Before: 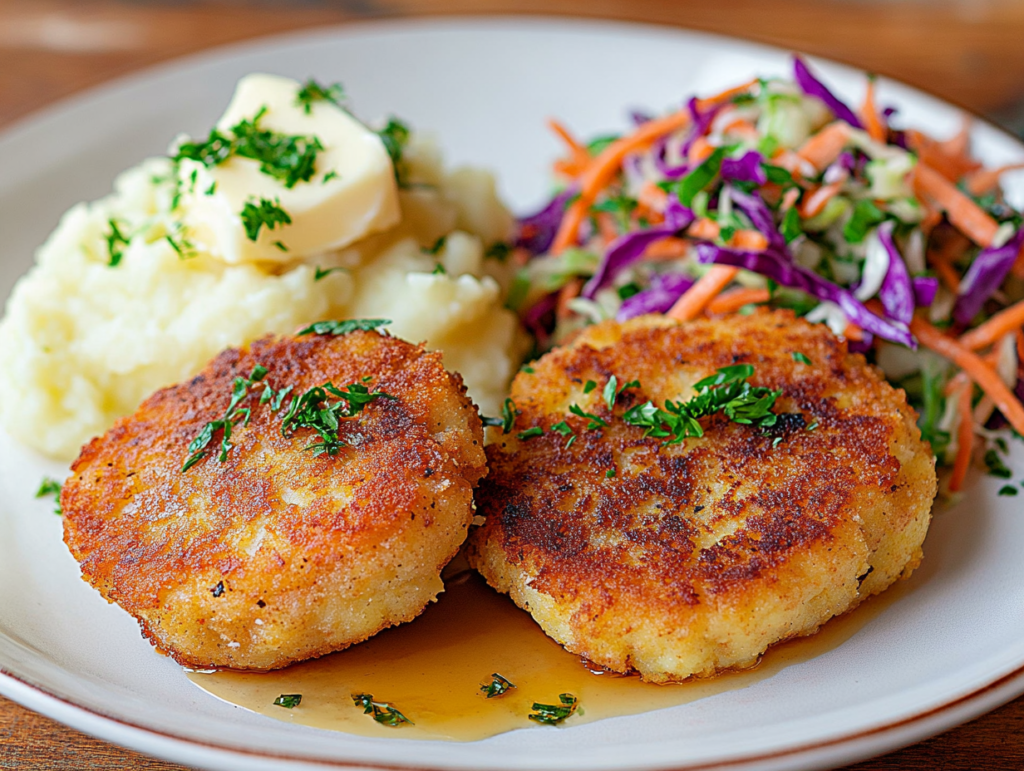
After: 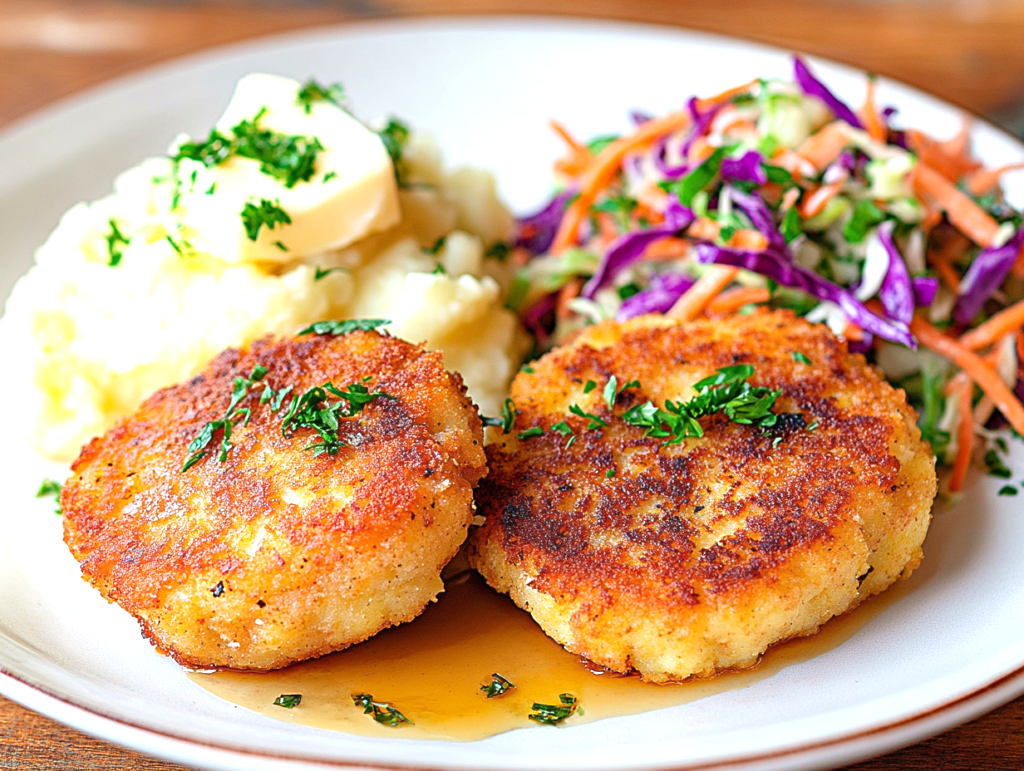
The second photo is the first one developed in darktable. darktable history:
tone equalizer: smoothing diameter 2.03%, edges refinement/feathering 24.58, mask exposure compensation -1.57 EV, filter diffusion 5
exposure: black level correction 0, exposure 0.699 EV, compensate highlight preservation false
